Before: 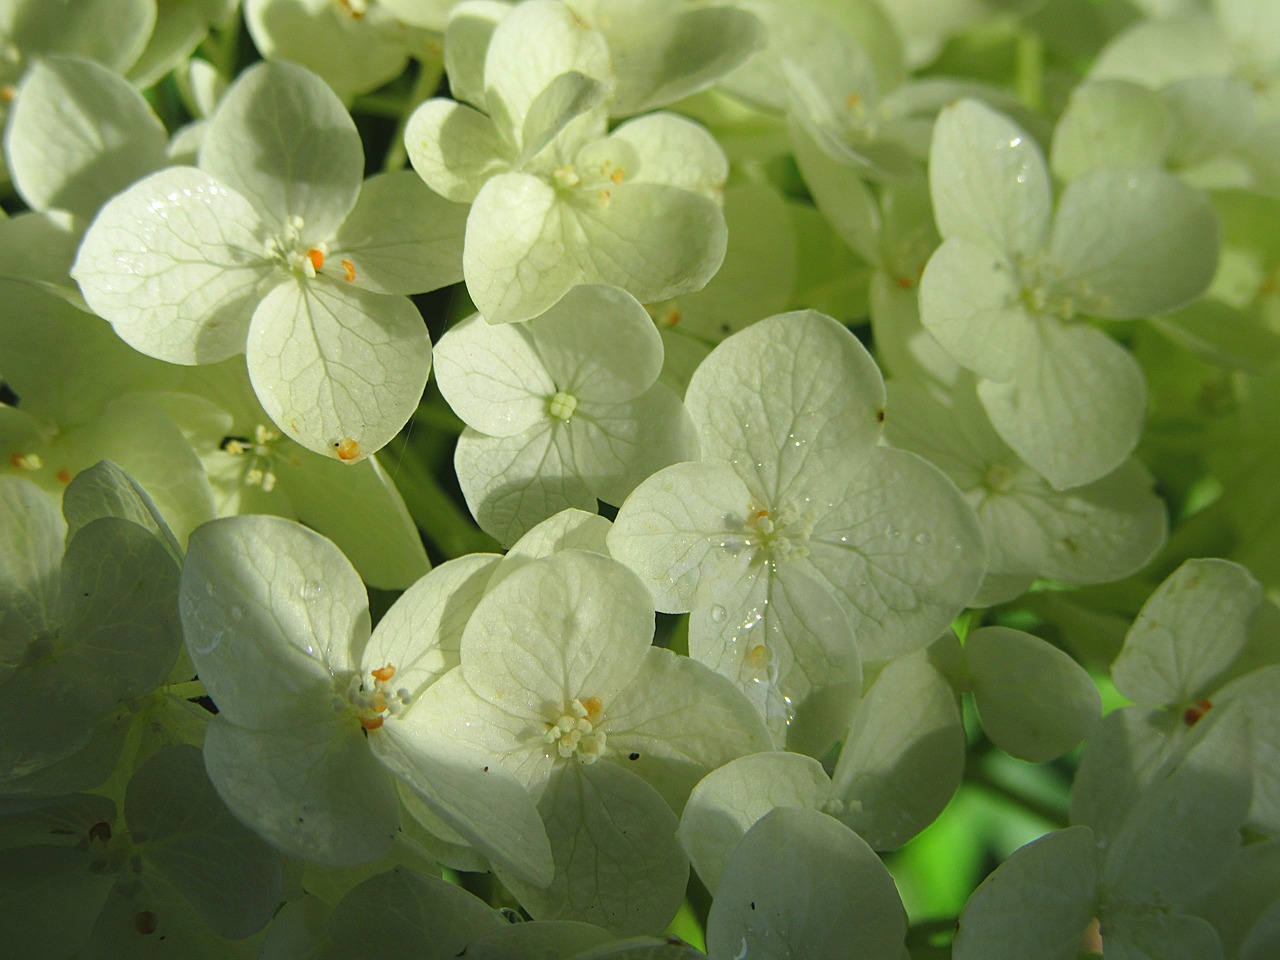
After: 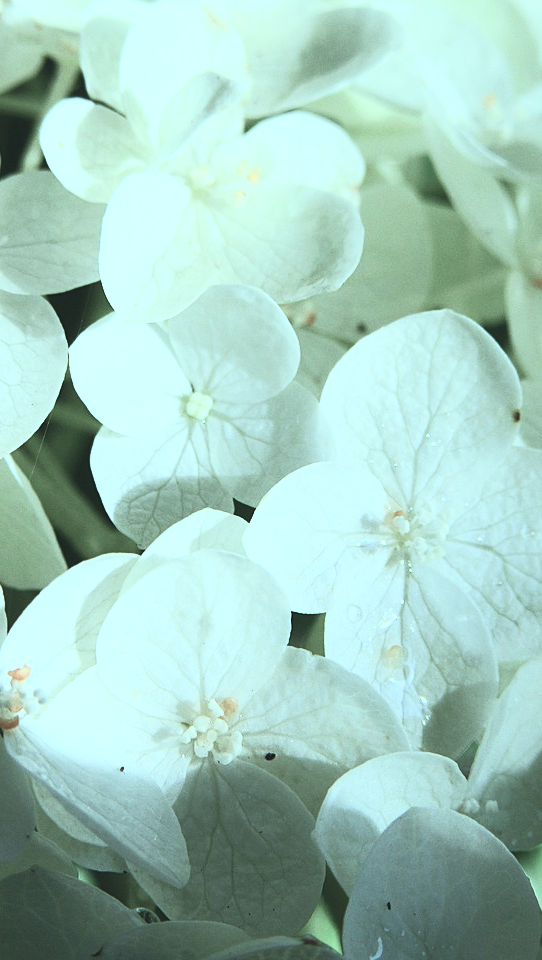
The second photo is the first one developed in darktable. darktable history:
crop: left 28.475%, right 29.166%
color correction: highlights a* -9.71, highlights b* -21.67
tone equalizer: edges refinement/feathering 500, mask exposure compensation -1.57 EV, preserve details no
contrast brightness saturation: contrast 0.551, brightness 0.566, saturation -0.331
